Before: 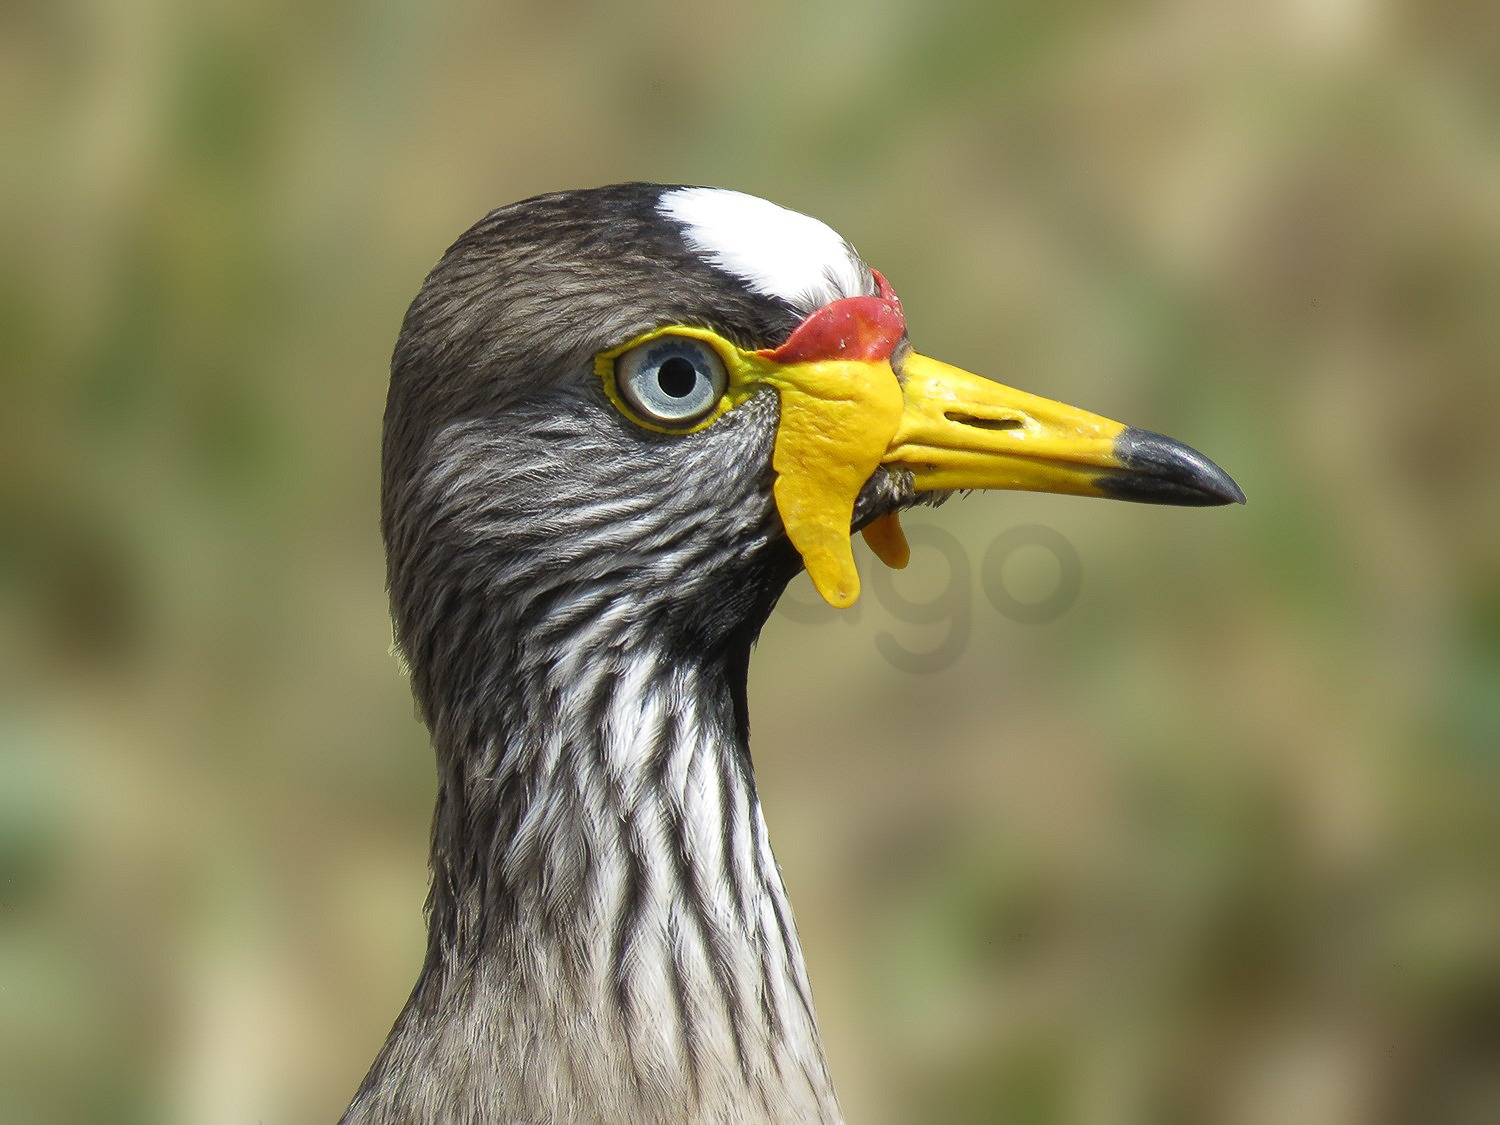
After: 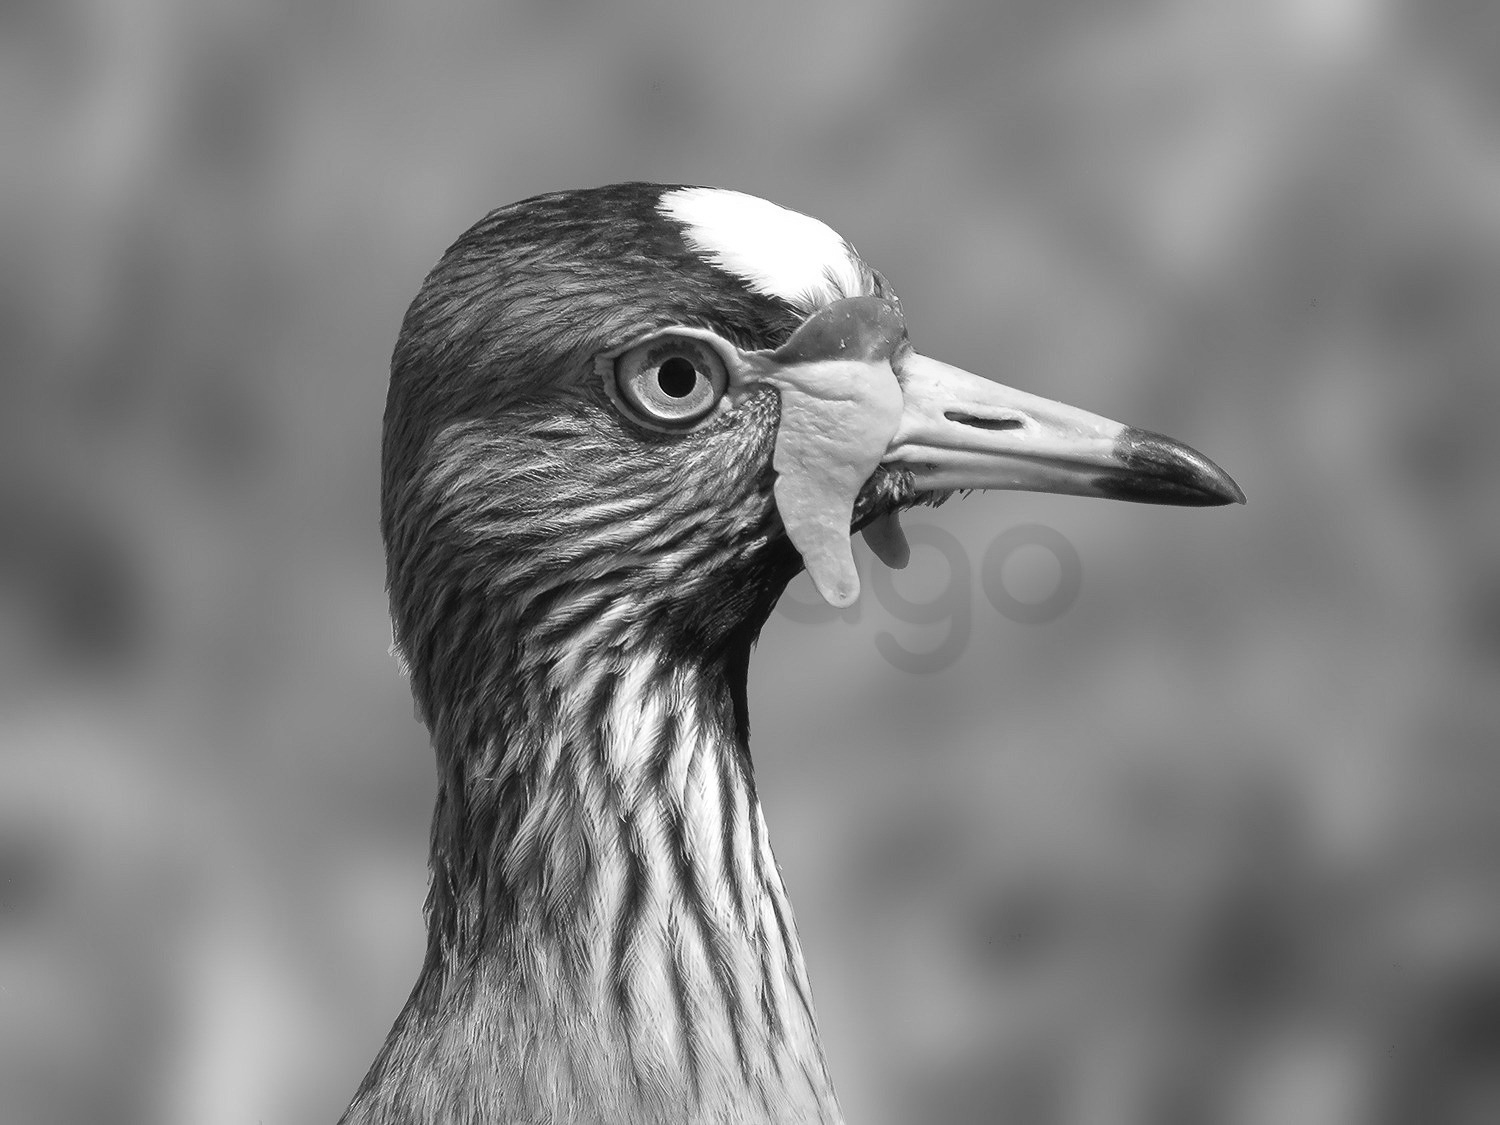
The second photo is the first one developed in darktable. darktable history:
monochrome: on, module defaults
color balance rgb: perceptual saturation grading › global saturation 20%, perceptual saturation grading › highlights -25%, perceptual saturation grading › shadows 50%
